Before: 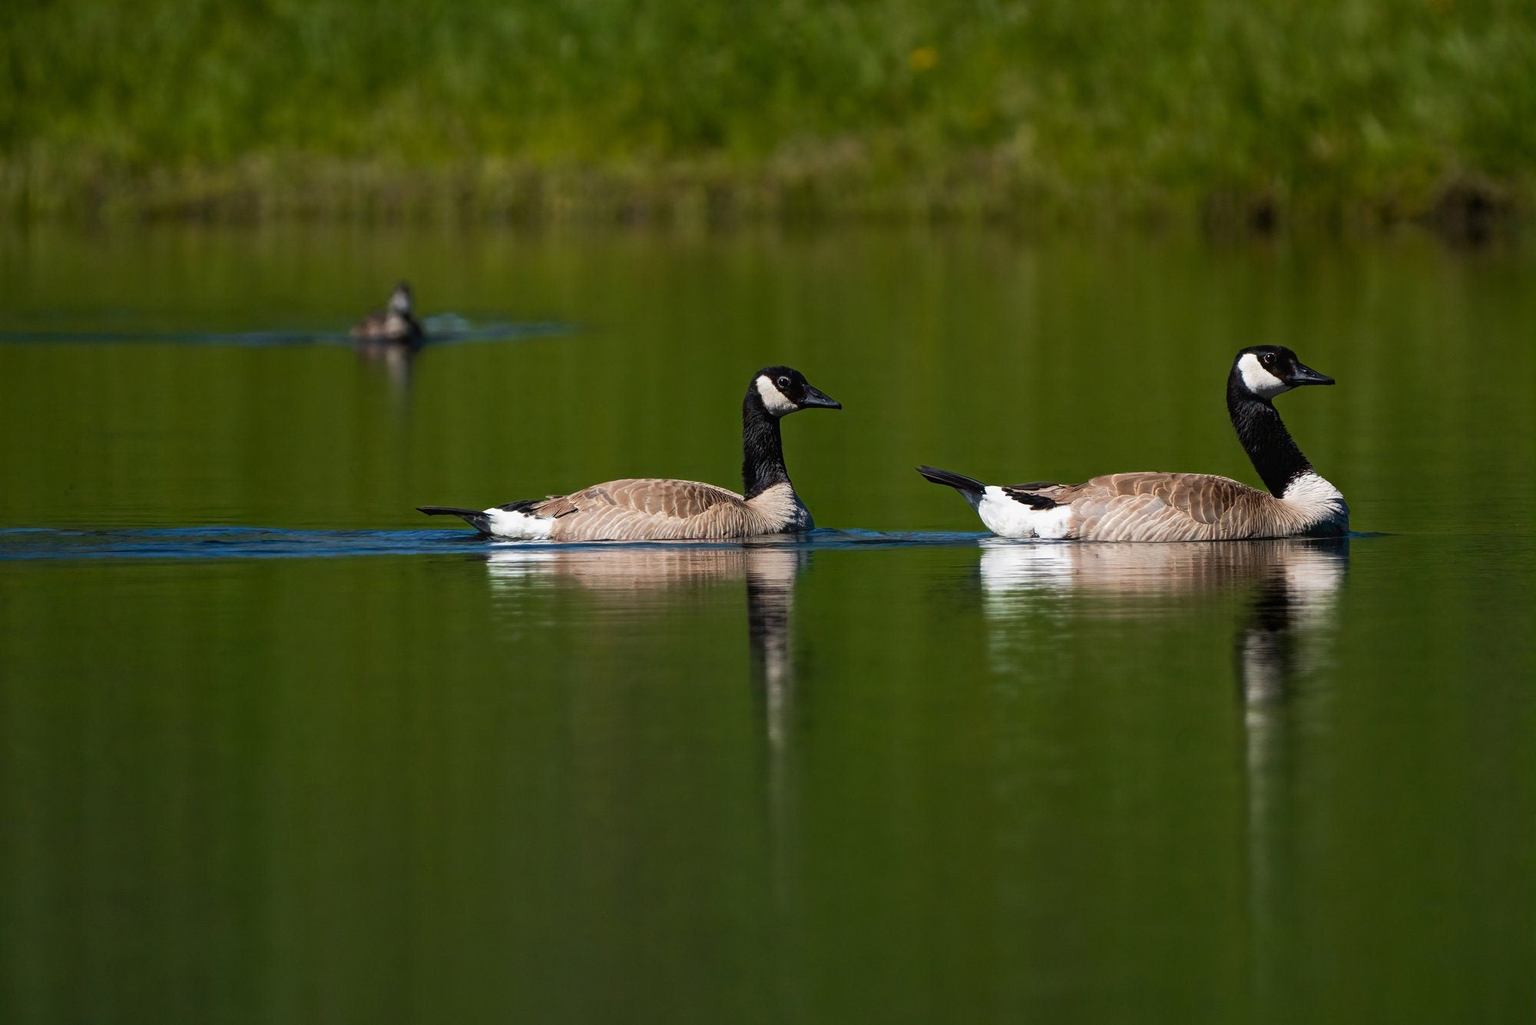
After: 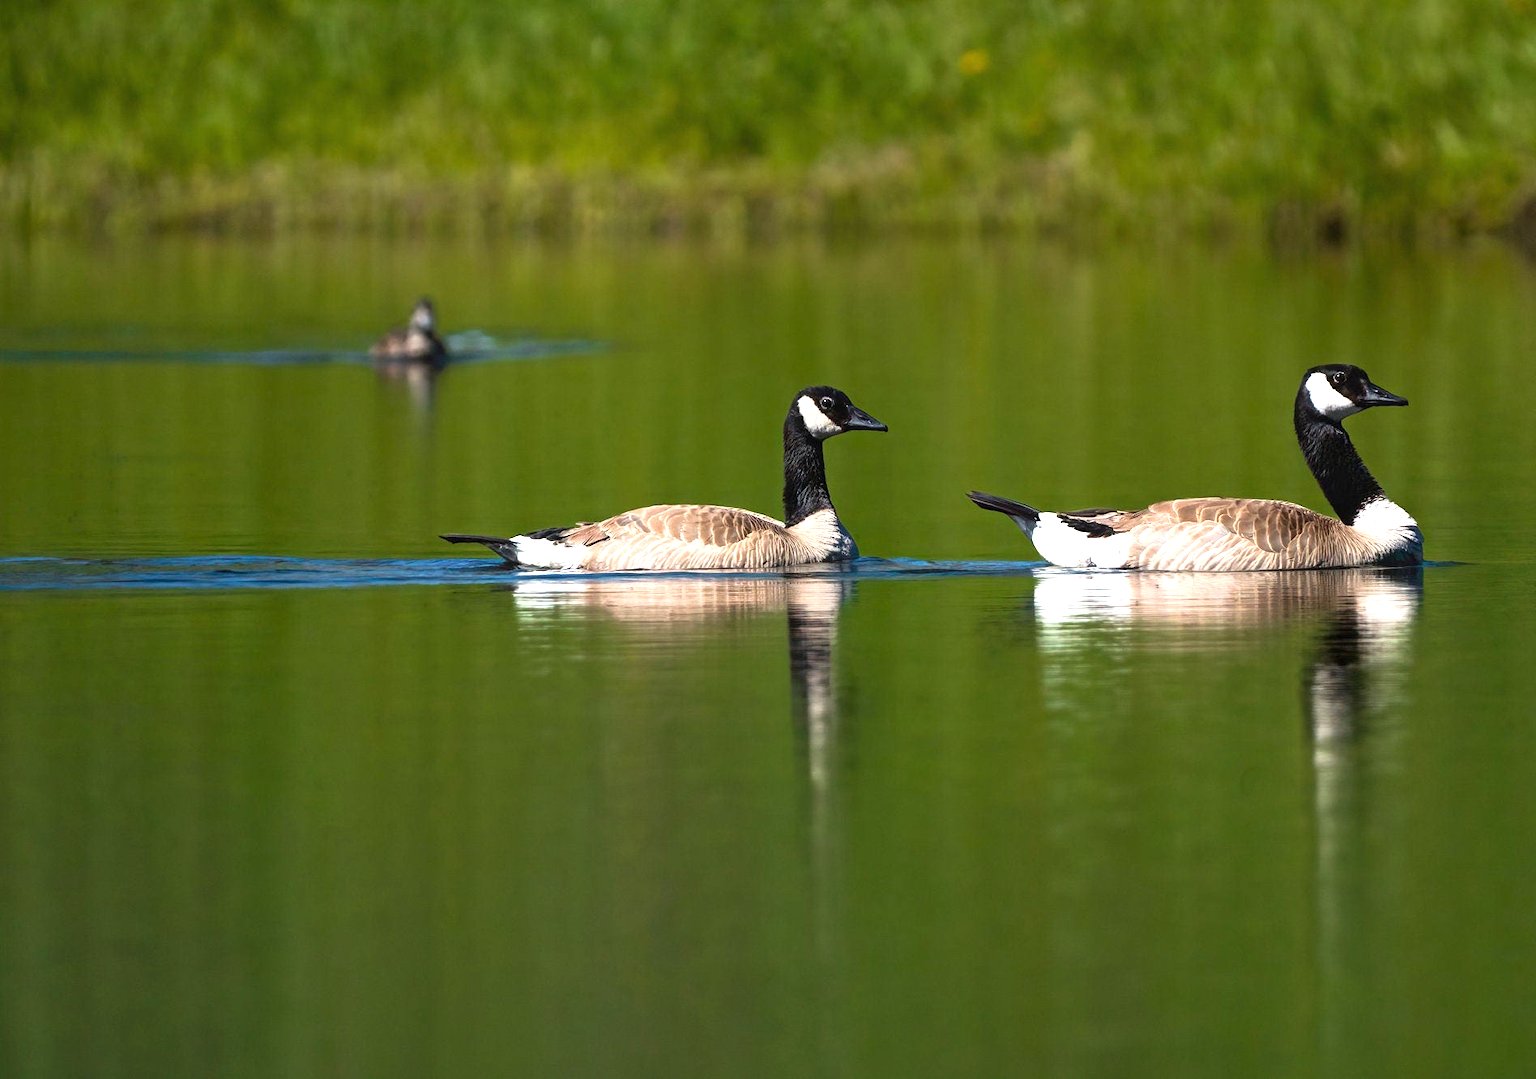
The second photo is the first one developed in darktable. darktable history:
crop and rotate: right 5.167%
exposure: black level correction 0, exposure 1.1 EV, compensate highlight preservation false
